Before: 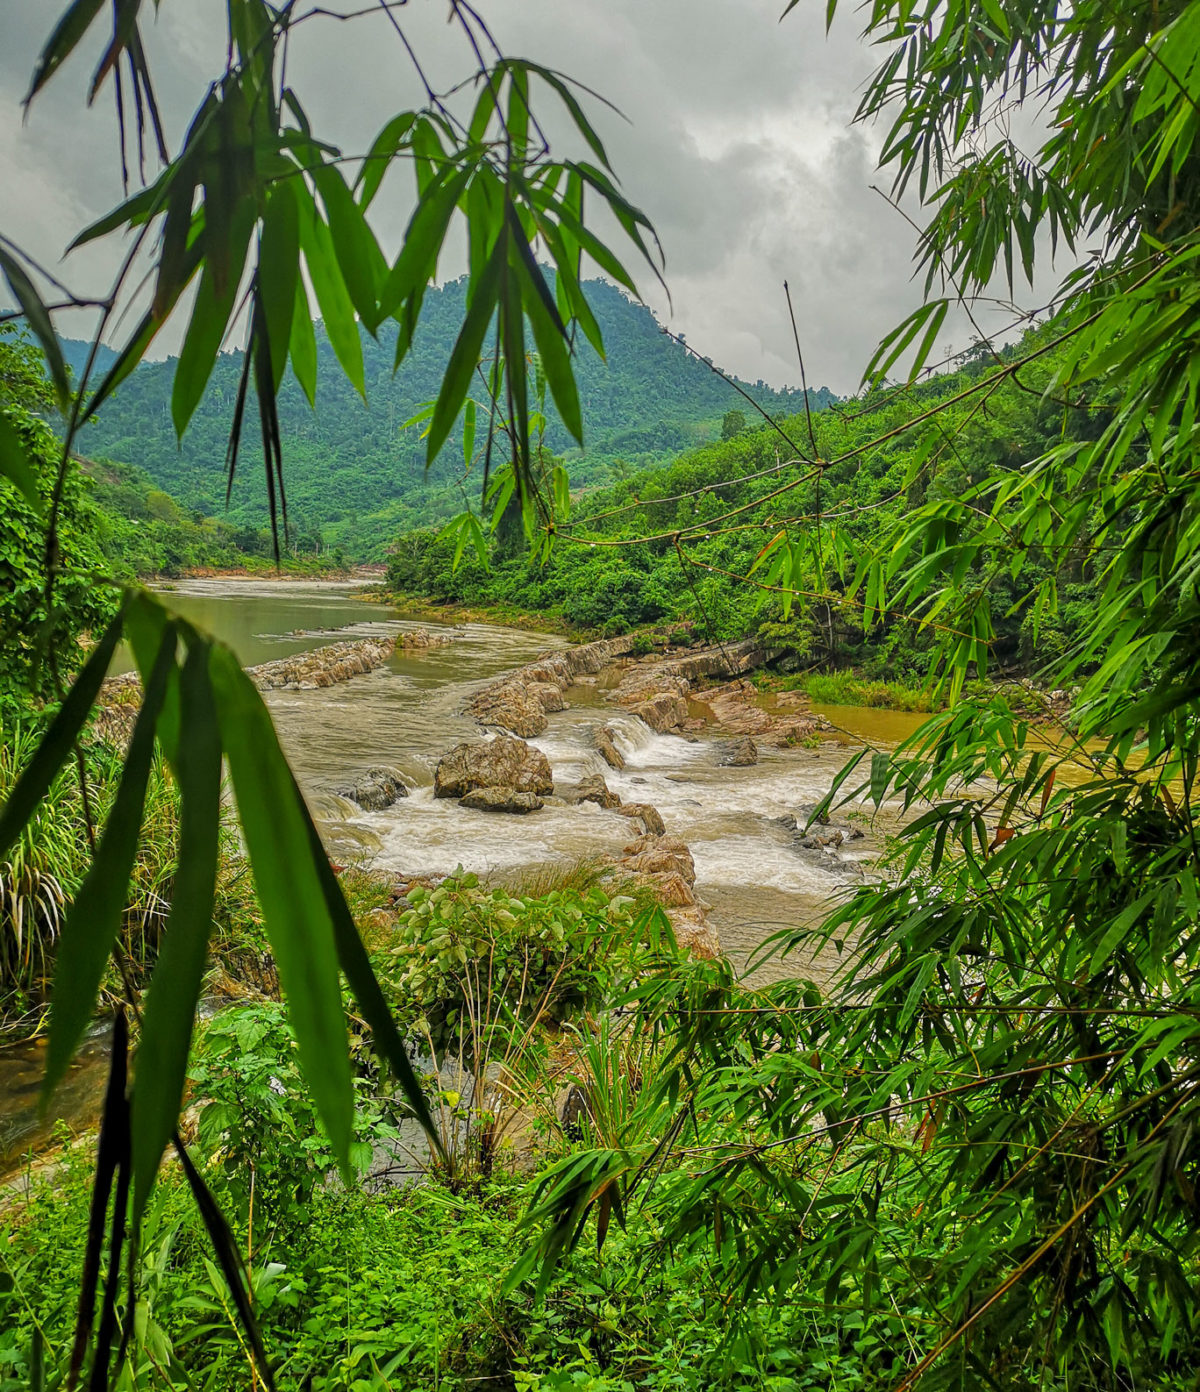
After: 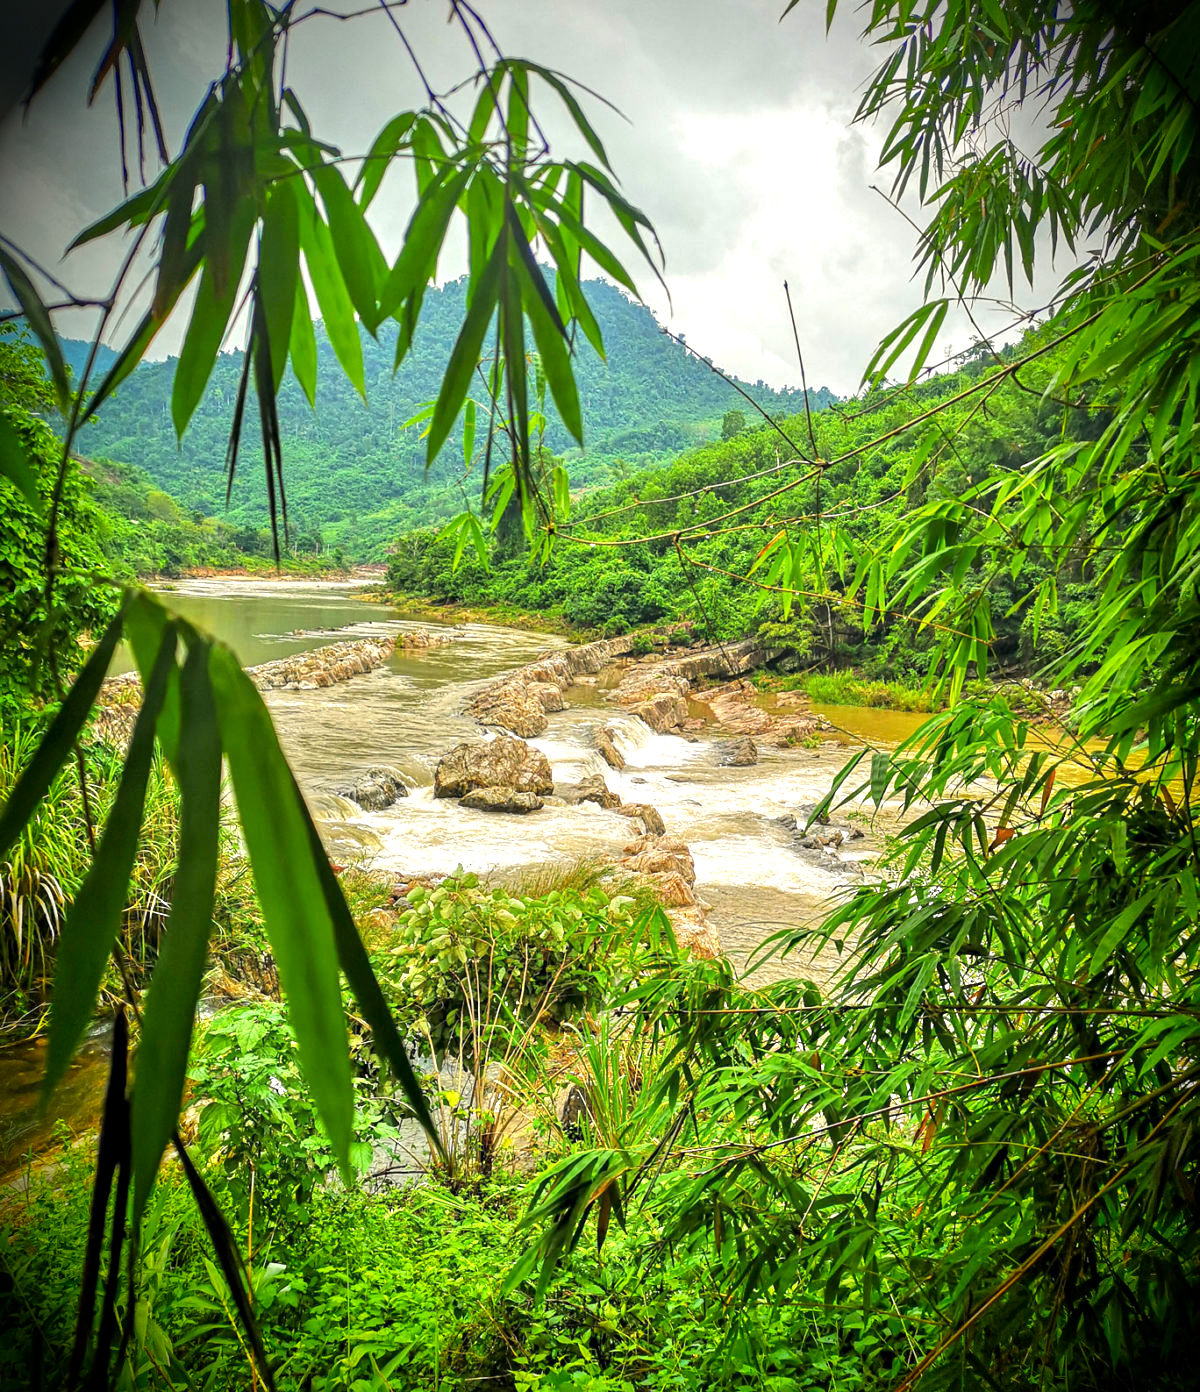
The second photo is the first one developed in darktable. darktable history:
exposure: black level correction 0.001, exposure 1.038 EV, compensate exposure bias true, compensate highlight preservation false
vignetting: brightness -0.986, saturation 0.491, center (0, 0.004), automatic ratio true
